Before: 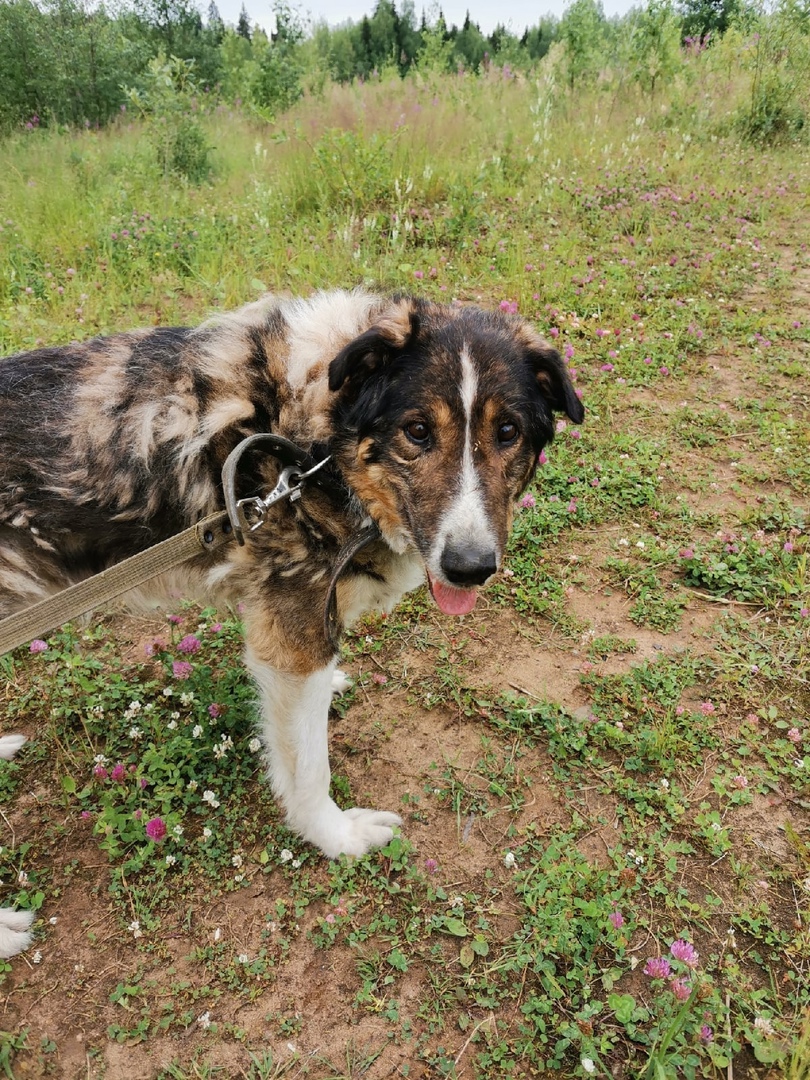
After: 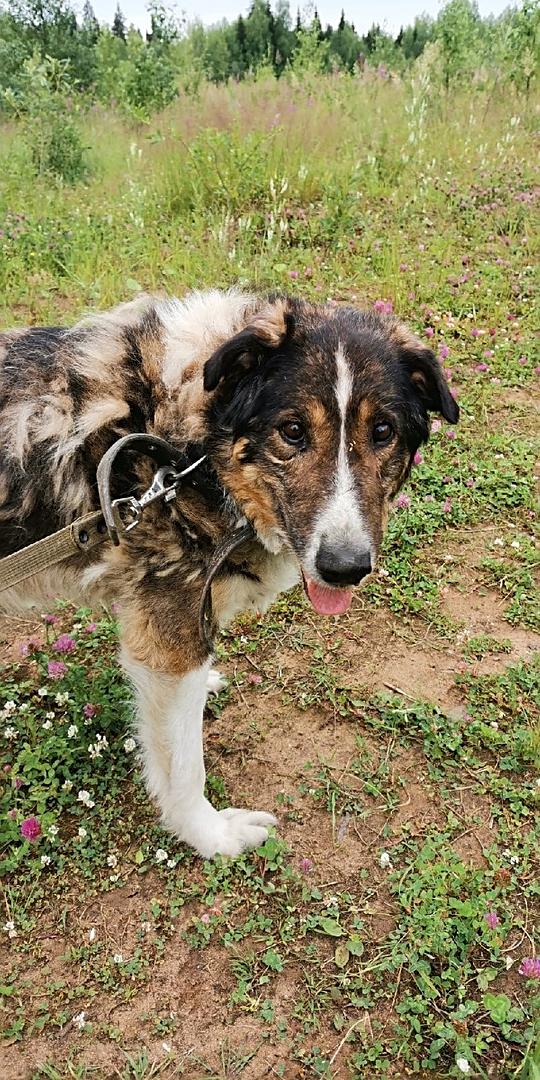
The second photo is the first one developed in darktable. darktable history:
crop: left 15.435%, right 17.797%
exposure: exposure 0.13 EV, compensate highlight preservation false
sharpen: on, module defaults
